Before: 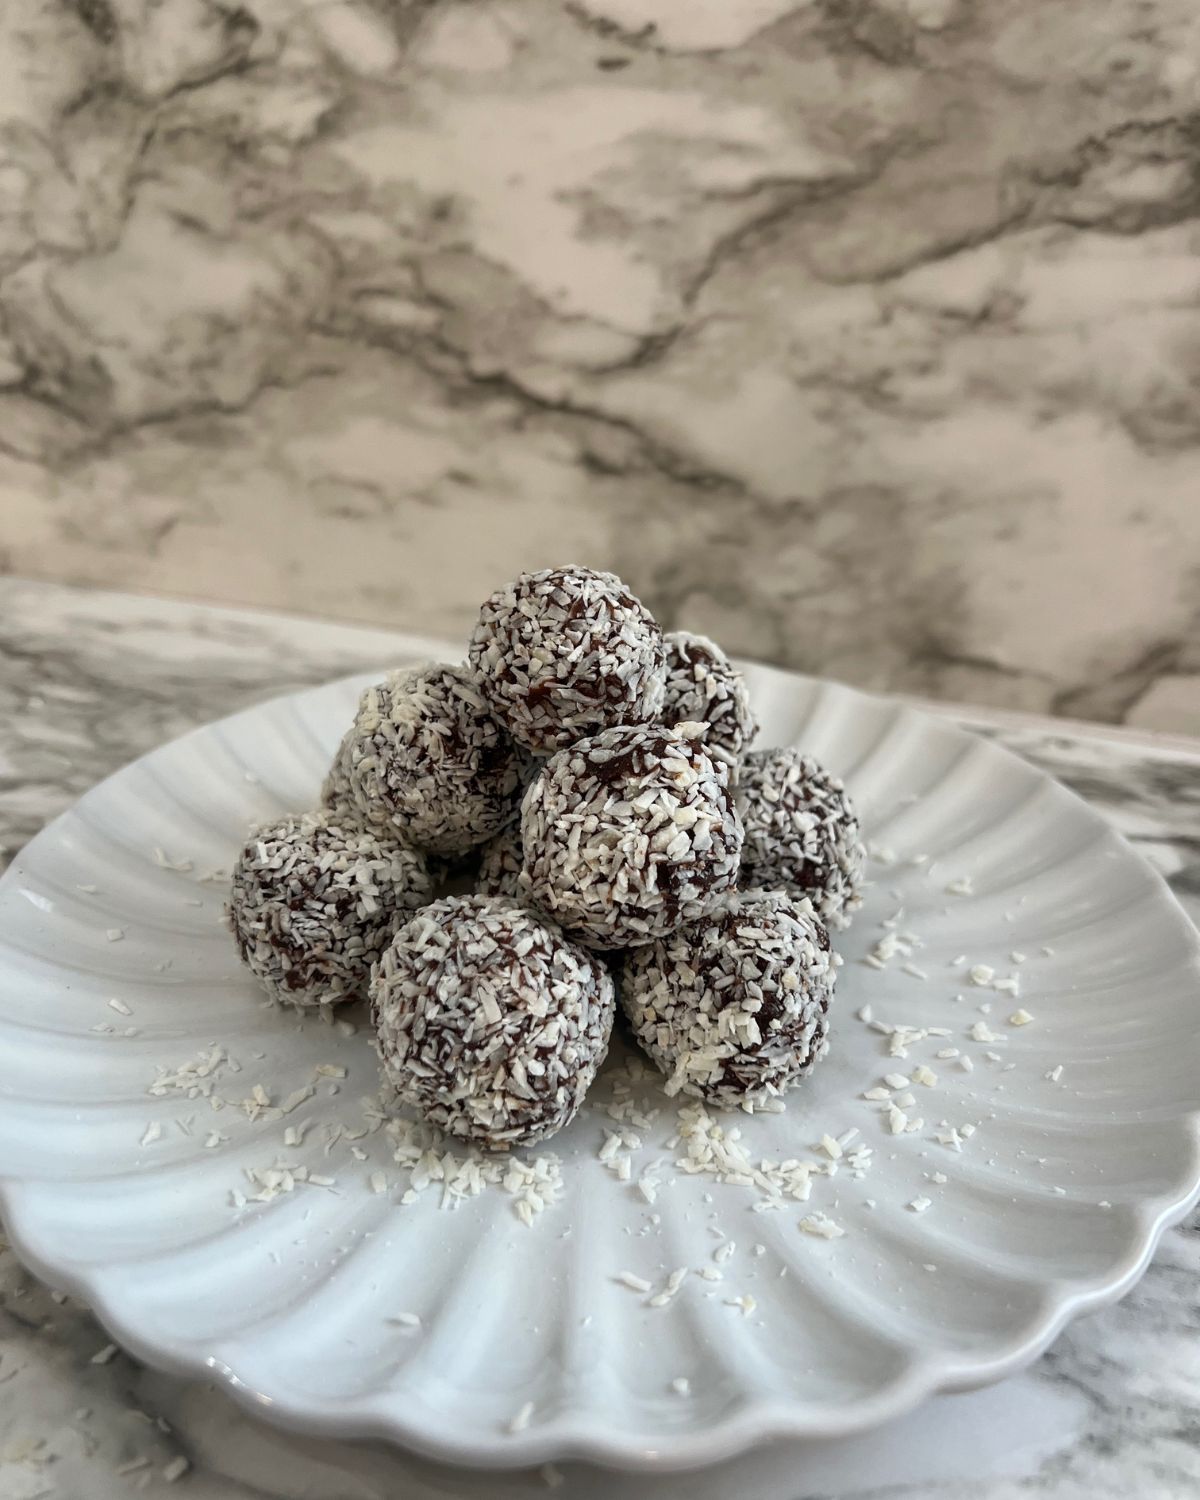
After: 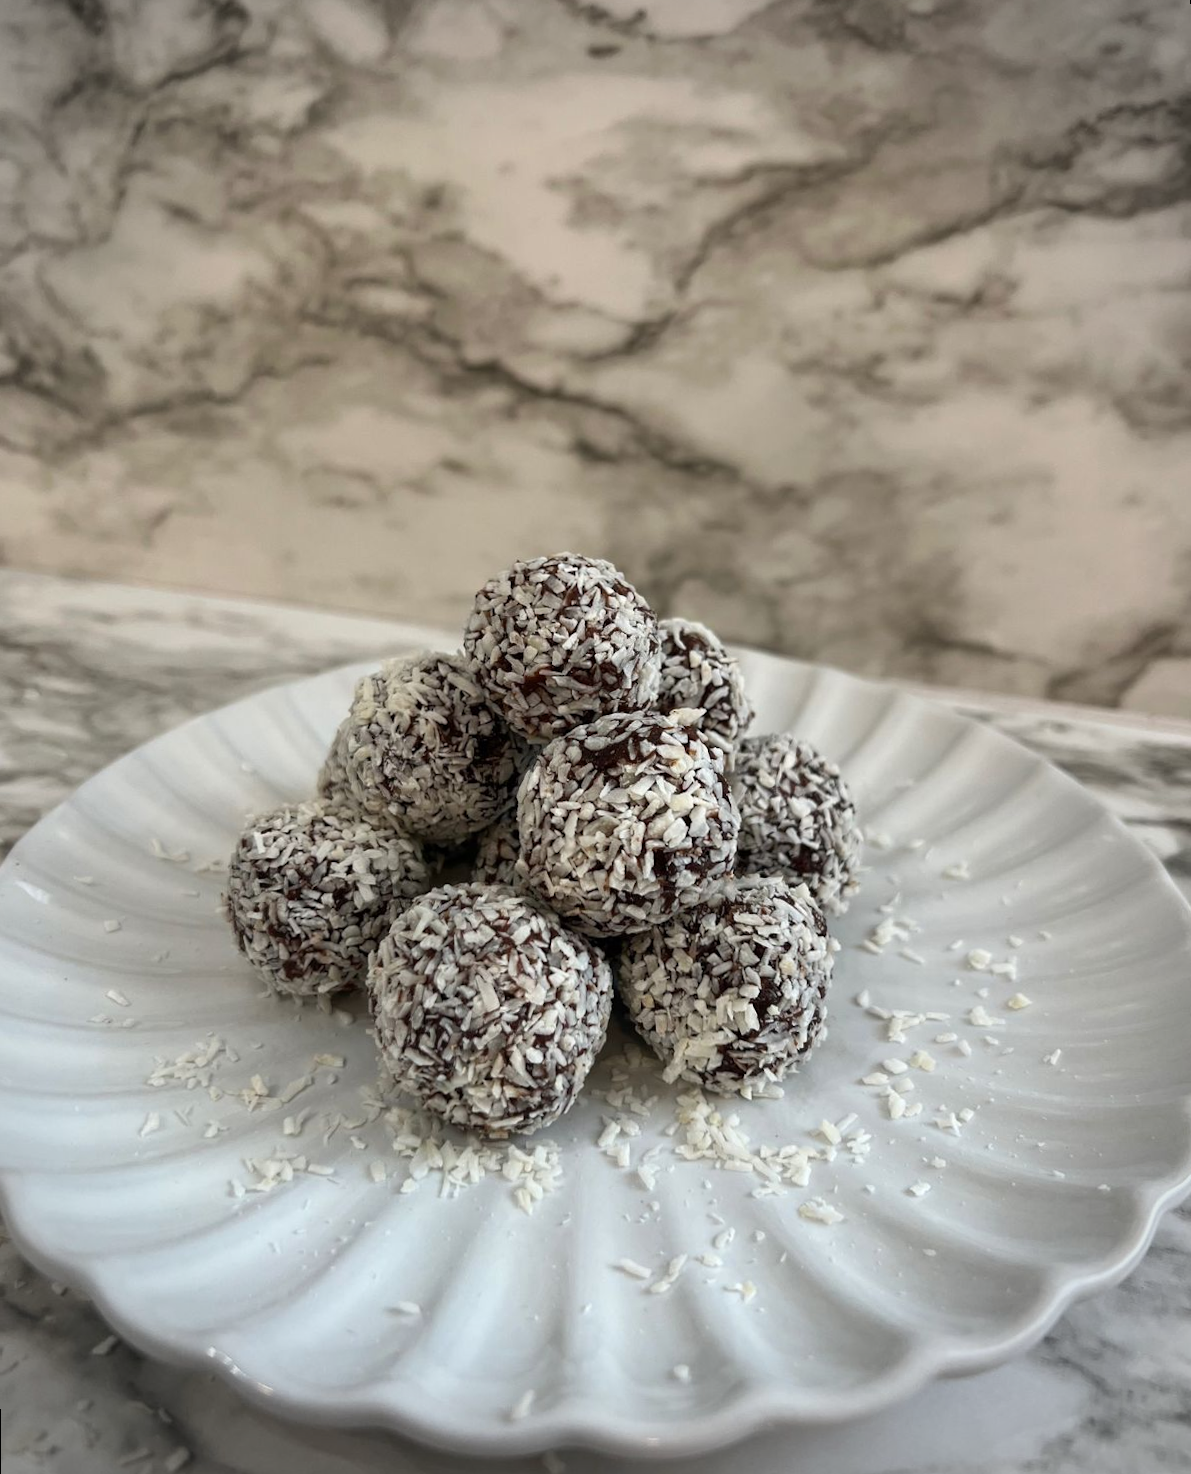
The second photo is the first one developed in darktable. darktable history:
vignetting: on, module defaults
rotate and perspective: rotation -0.45°, automatic cropping original format, crop left 0.008, crop right 0.992, crop top 0.012, crop bottom 0.988
